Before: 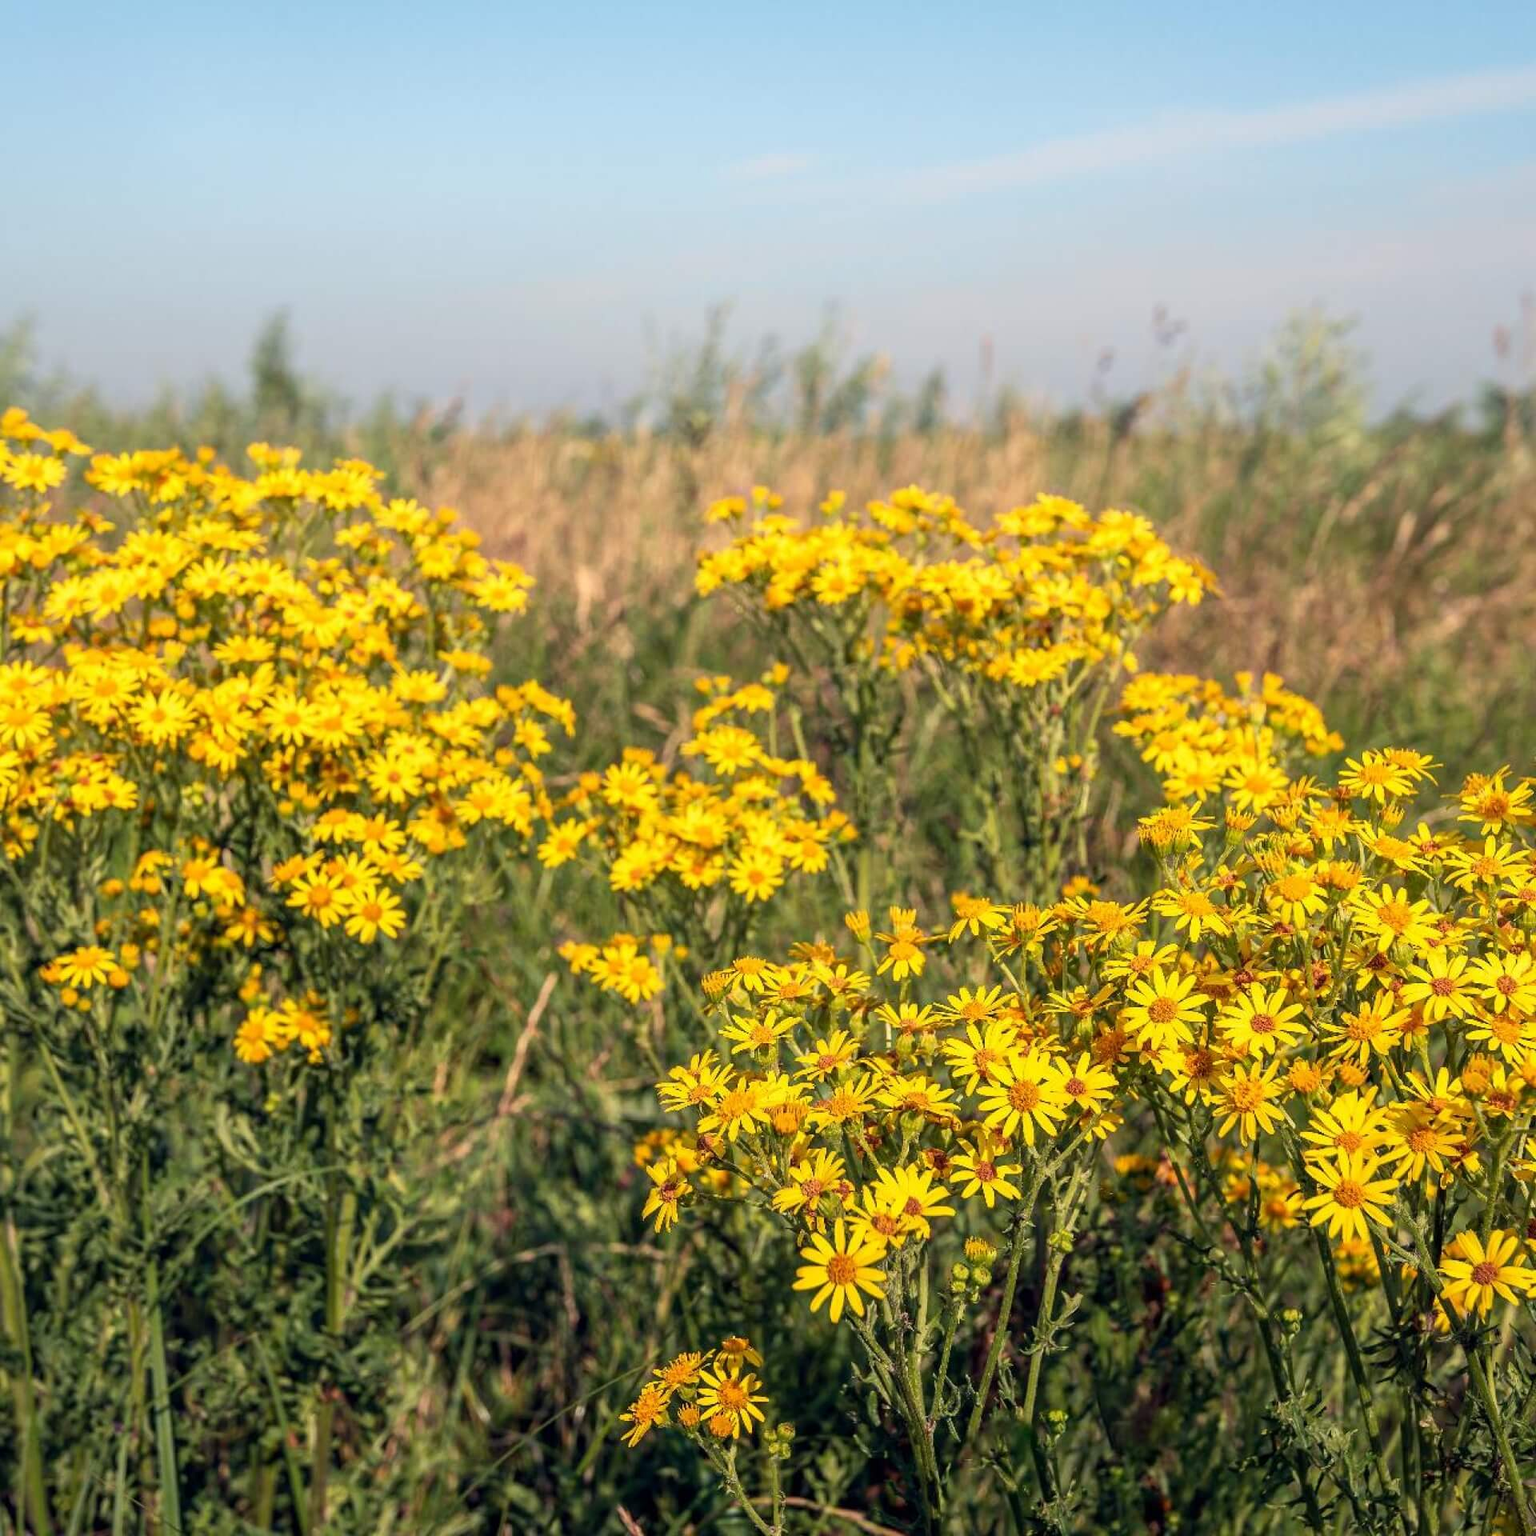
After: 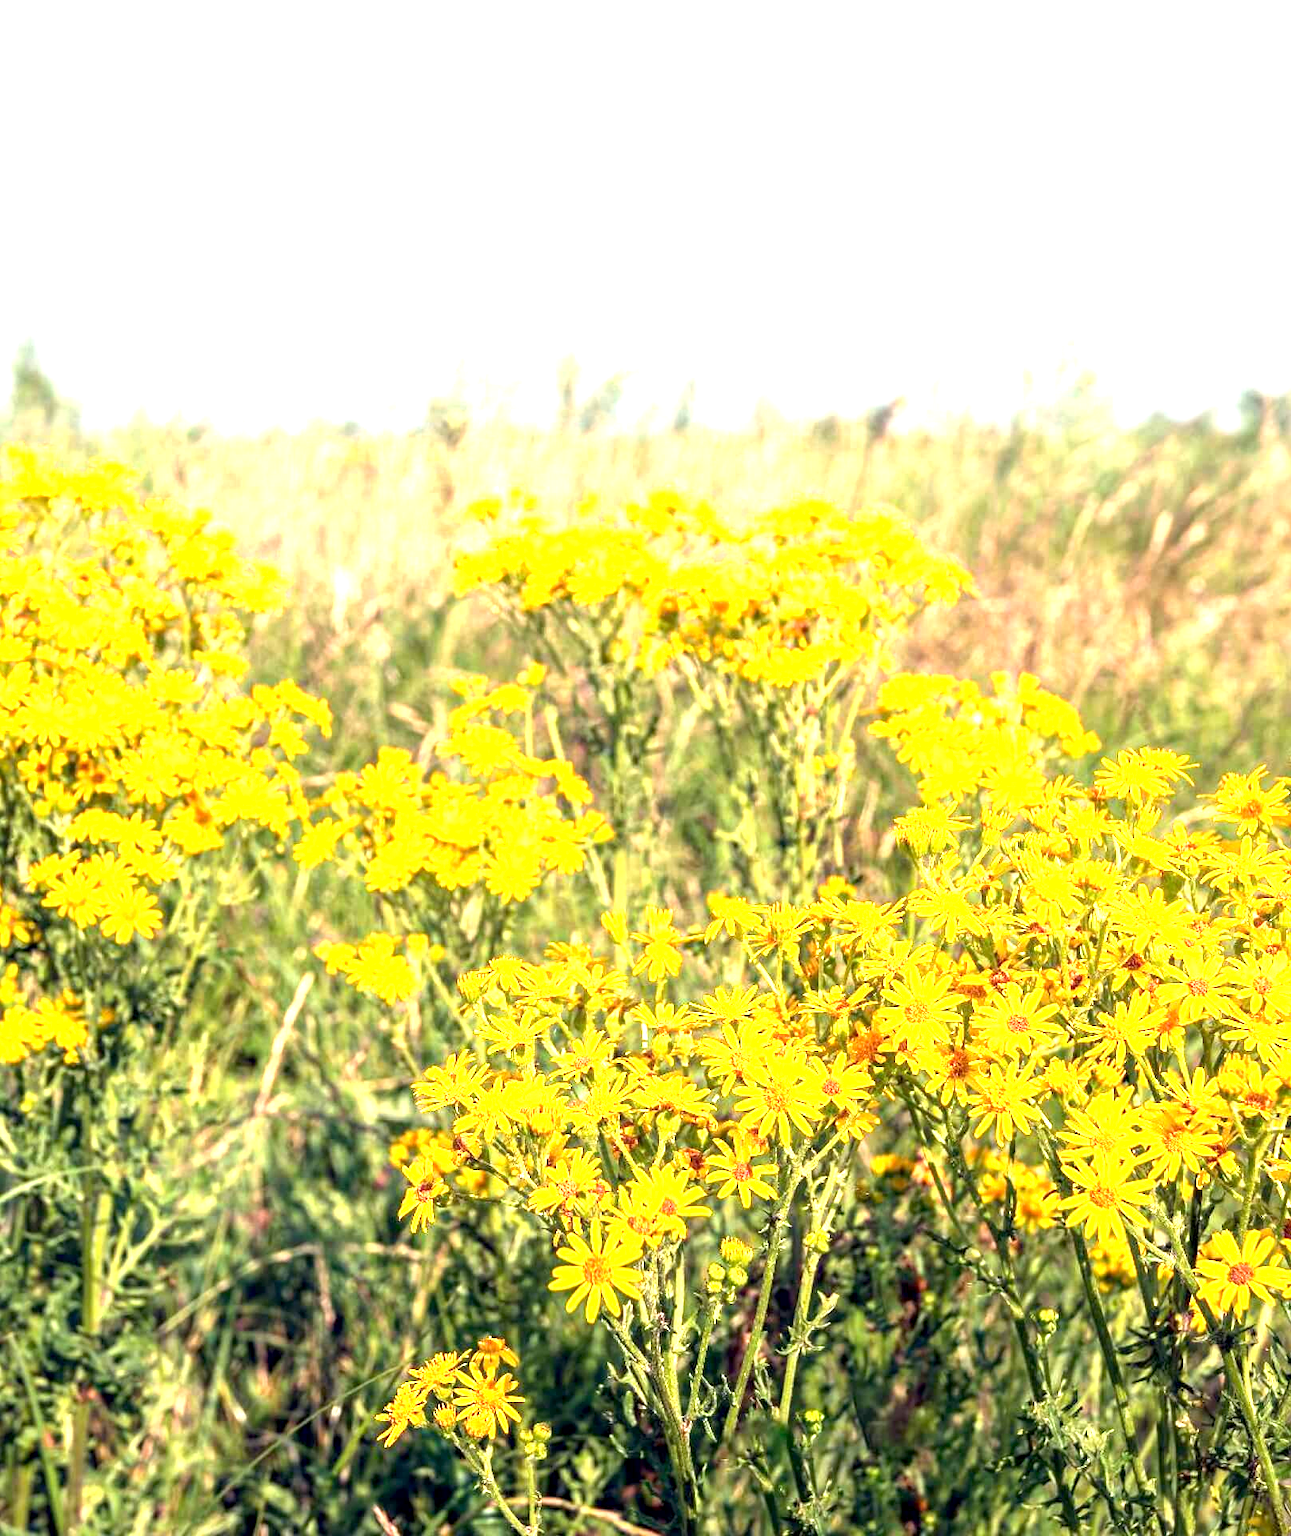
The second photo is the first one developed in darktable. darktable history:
crop: left 15.907%
exposure: black level correction 0.001, exposure 1.833 EV, compensate highlight preservation false
